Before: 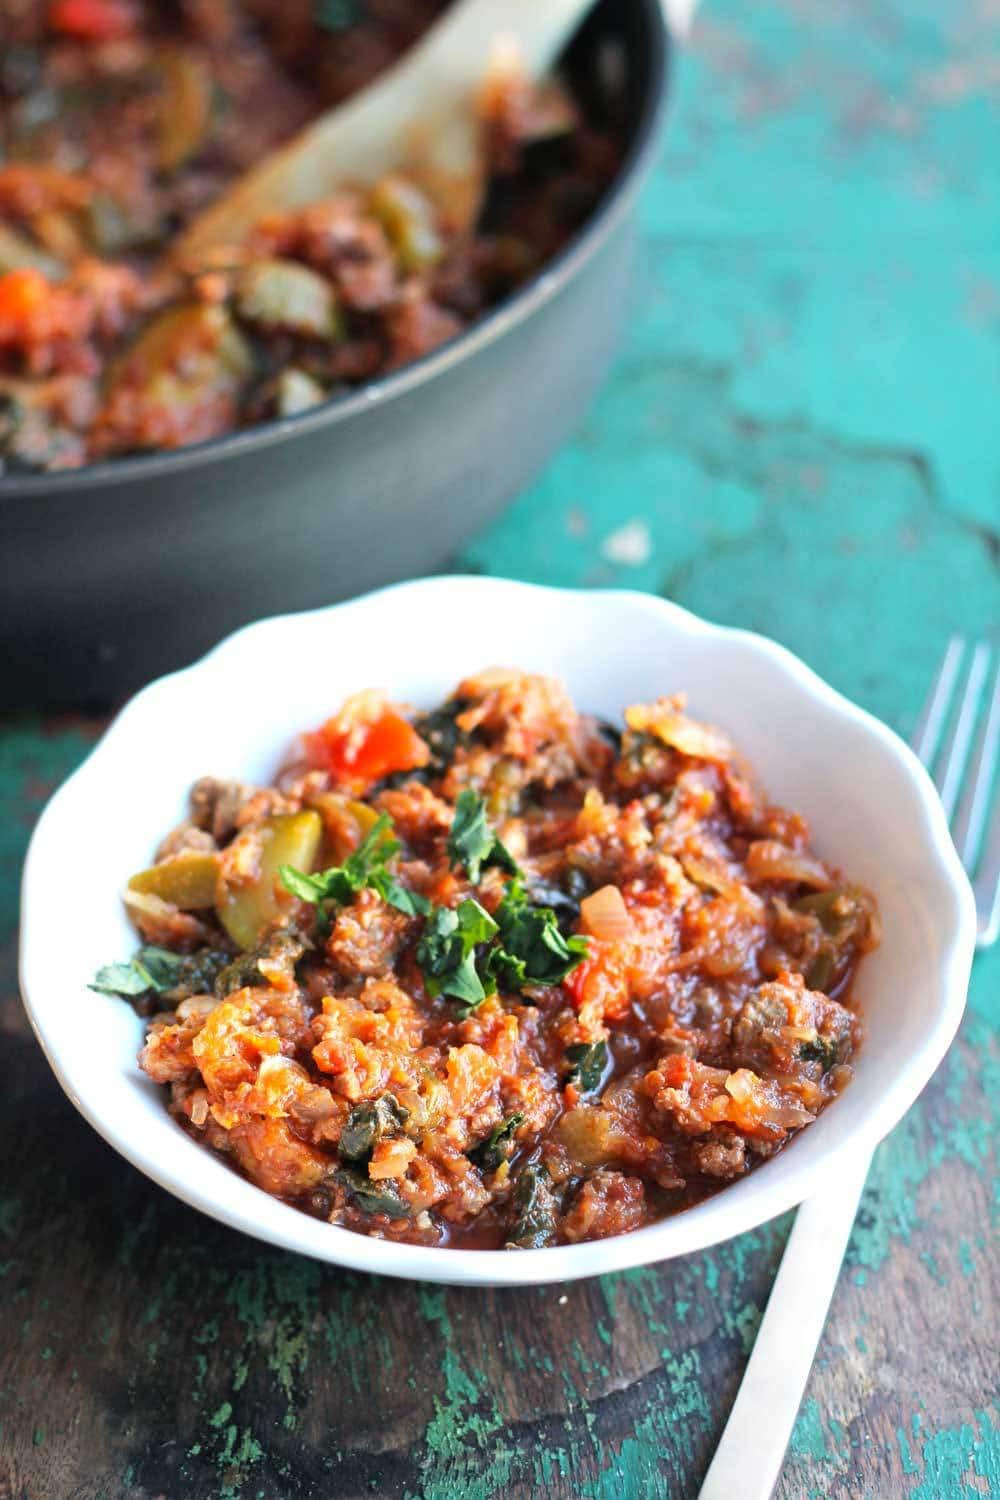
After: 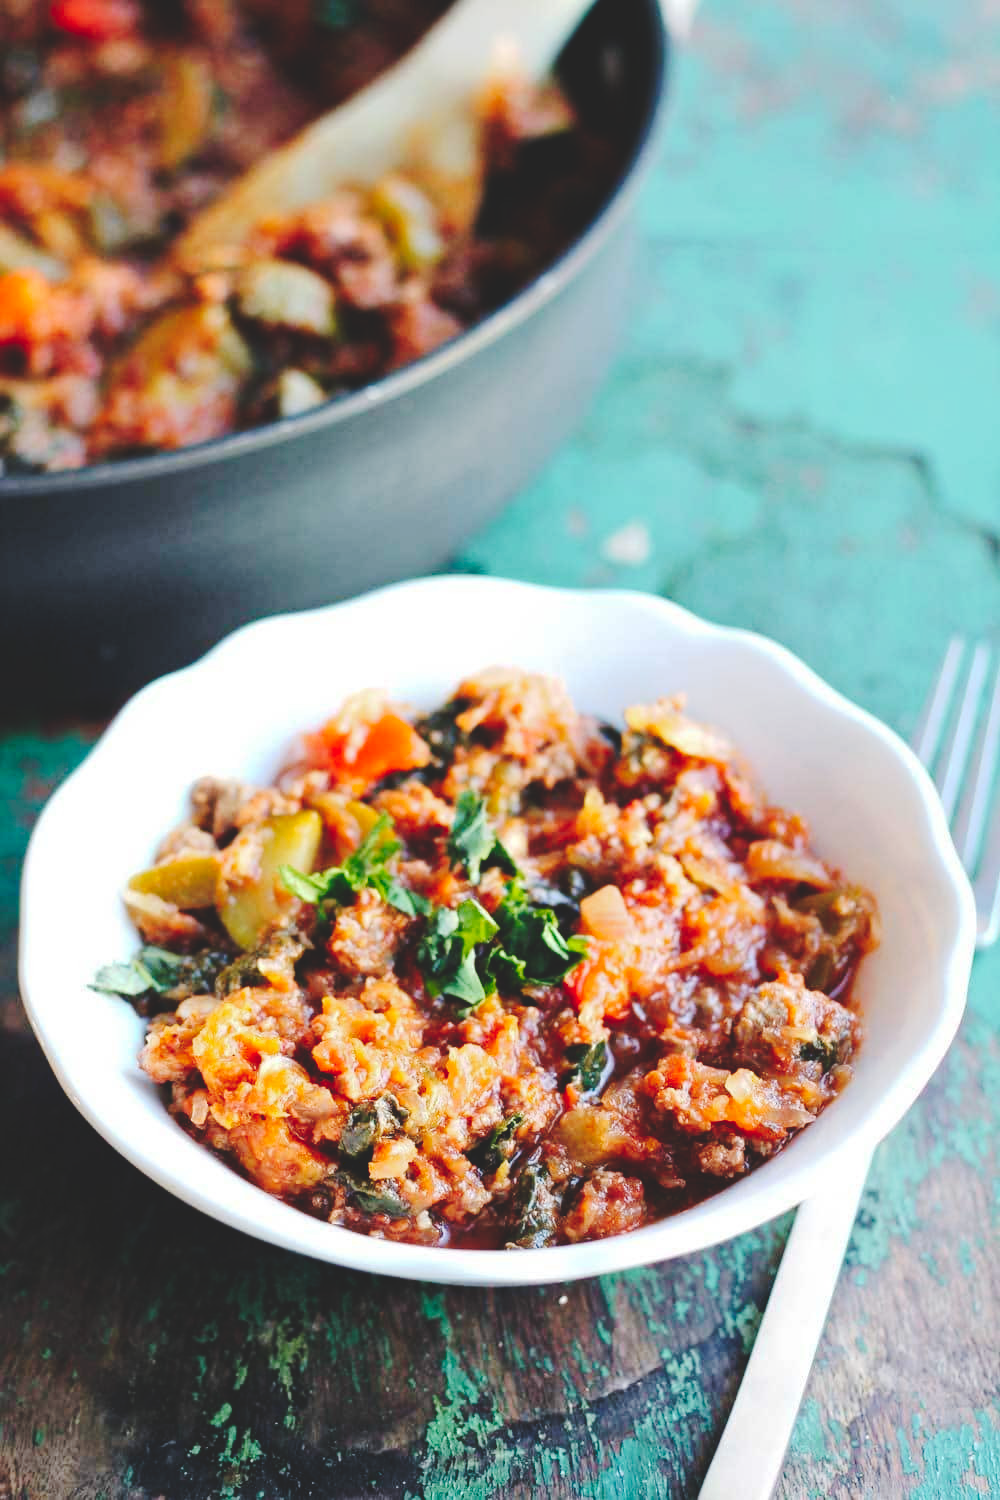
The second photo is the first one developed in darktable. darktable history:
tone curve: curves: ch0 [(0, 0) (0.003, 0.14) (0.011, 0.141) (0.025, 0.141) (0.044, 0.142) (0.069, 0.146) (0.1, 0.151) (0.136, 0.16) (0.177, 0.182) (0.224, 0.214) (0.277, 0.272) (0.335, 0.35) (0.399, 0.453) (0.468, 0.548) (0.543, 0.634) (0.623, 0.715) (0.709, 0.778) (0.801, 0.848) (0.898, 0.902) (1, 1)], preserve colors none
velvia: strength 6%
